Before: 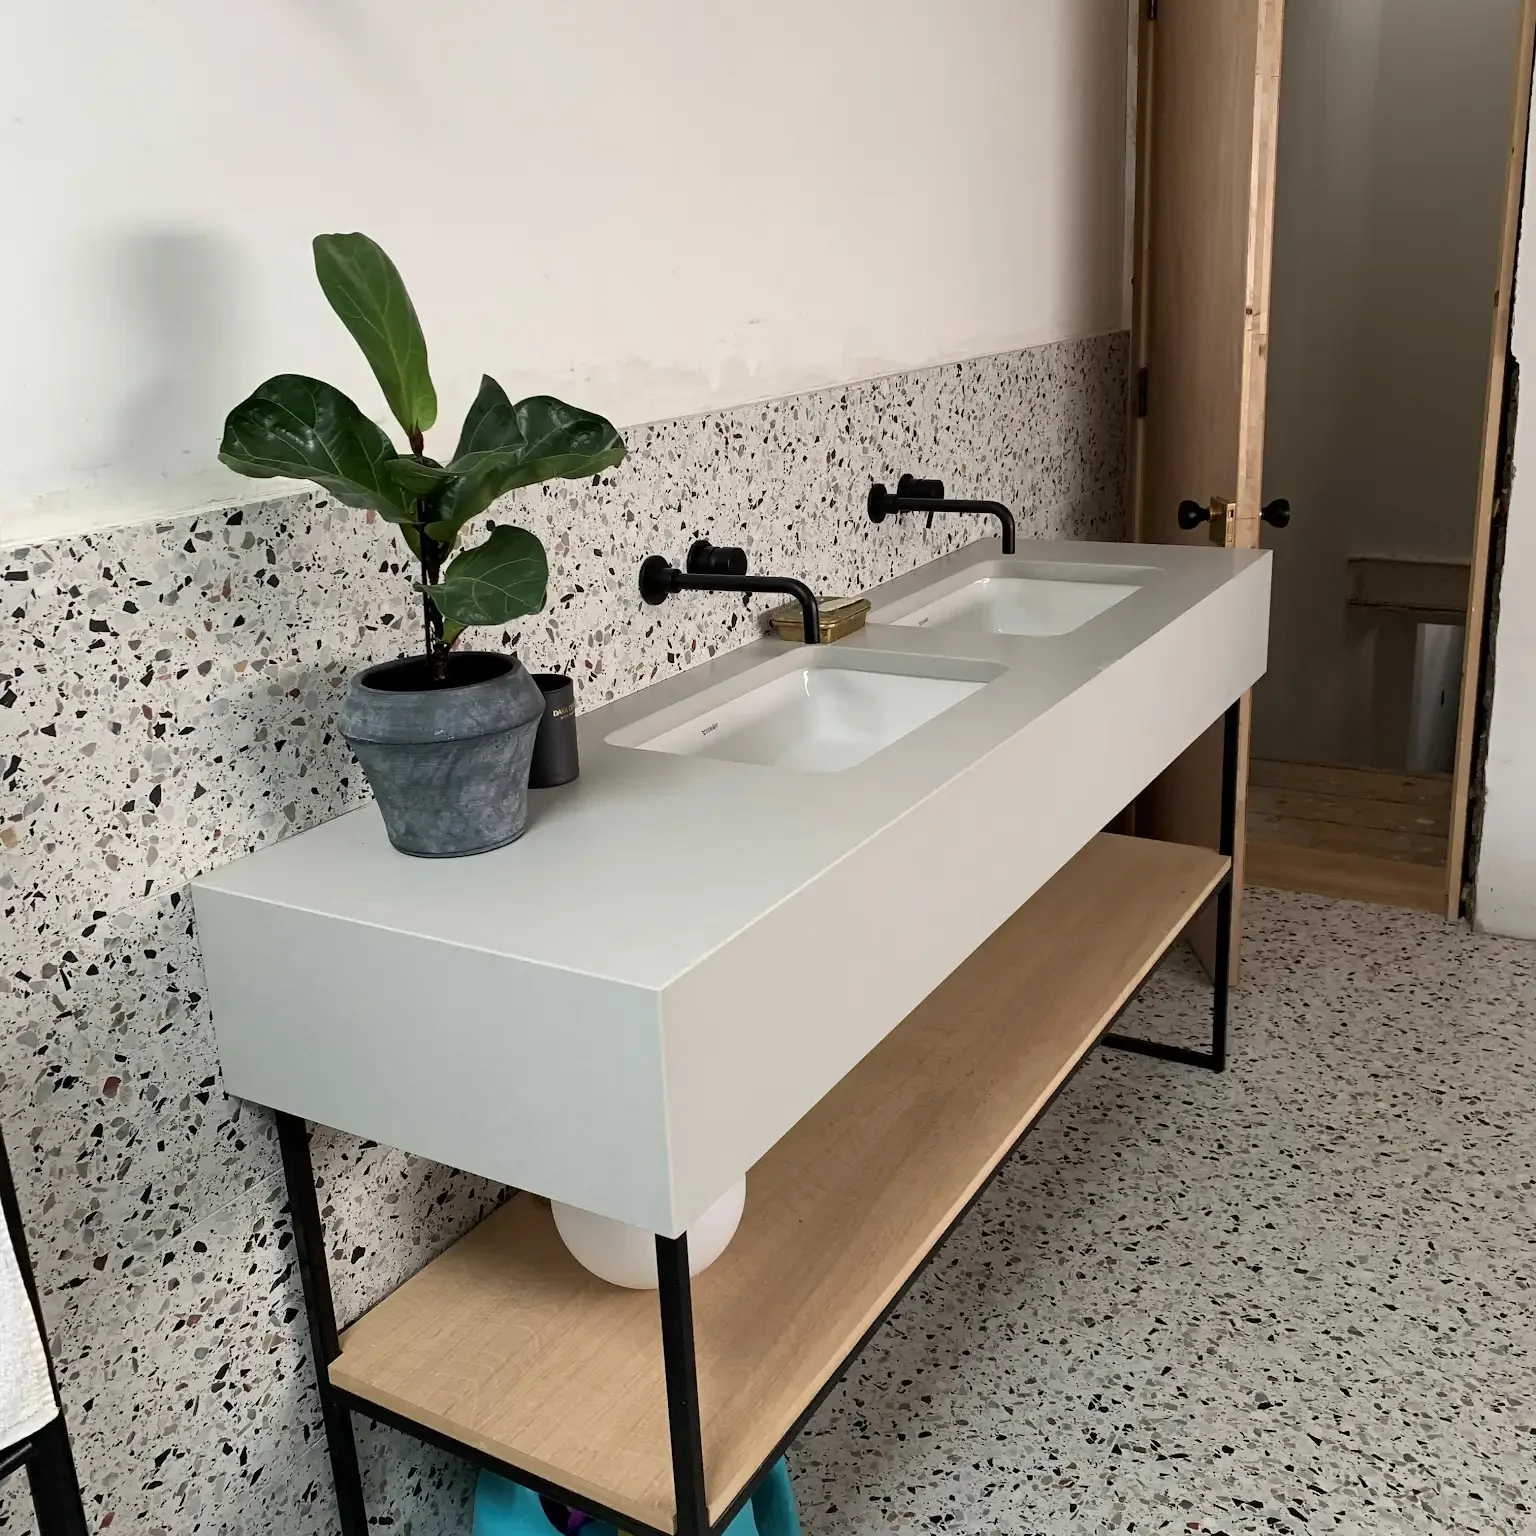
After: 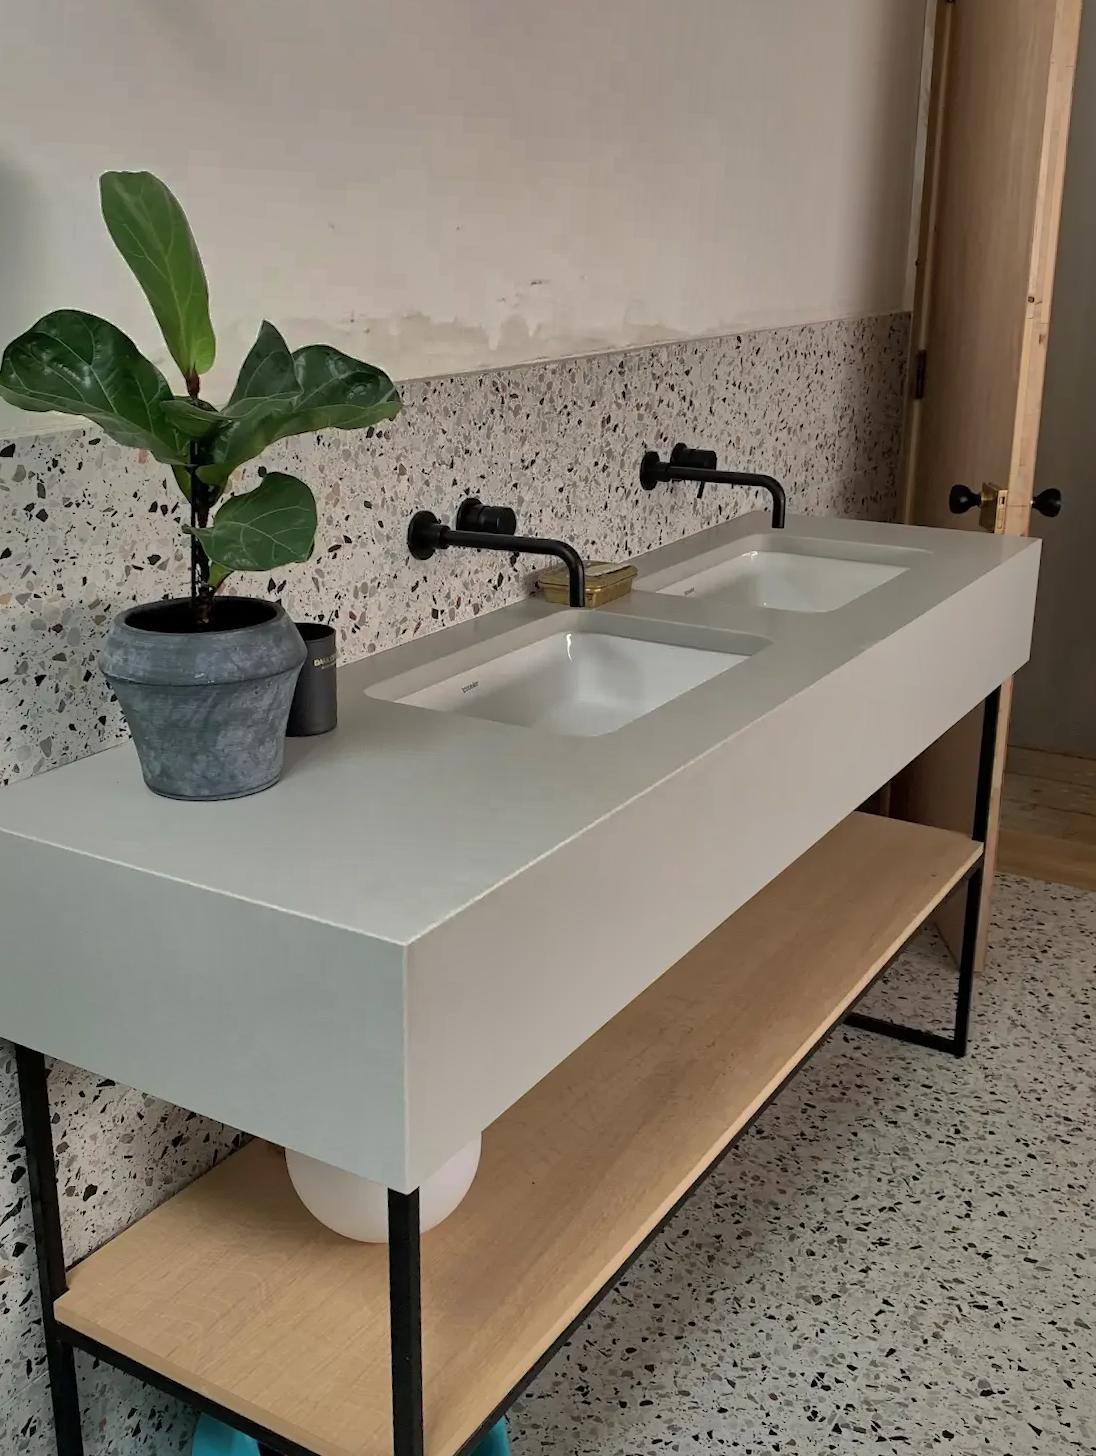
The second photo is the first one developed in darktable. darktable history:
crop and rotate: angle -3.13°, left 13.957%, top 0.019%, right 10.887%, bottom 0.091%
shadows and highlights: shadows 38.3, highlights -75.91
base curve: curves: ch0 [(0, 0) (0.297, 0.298) (1, 1)], preserve colors none
